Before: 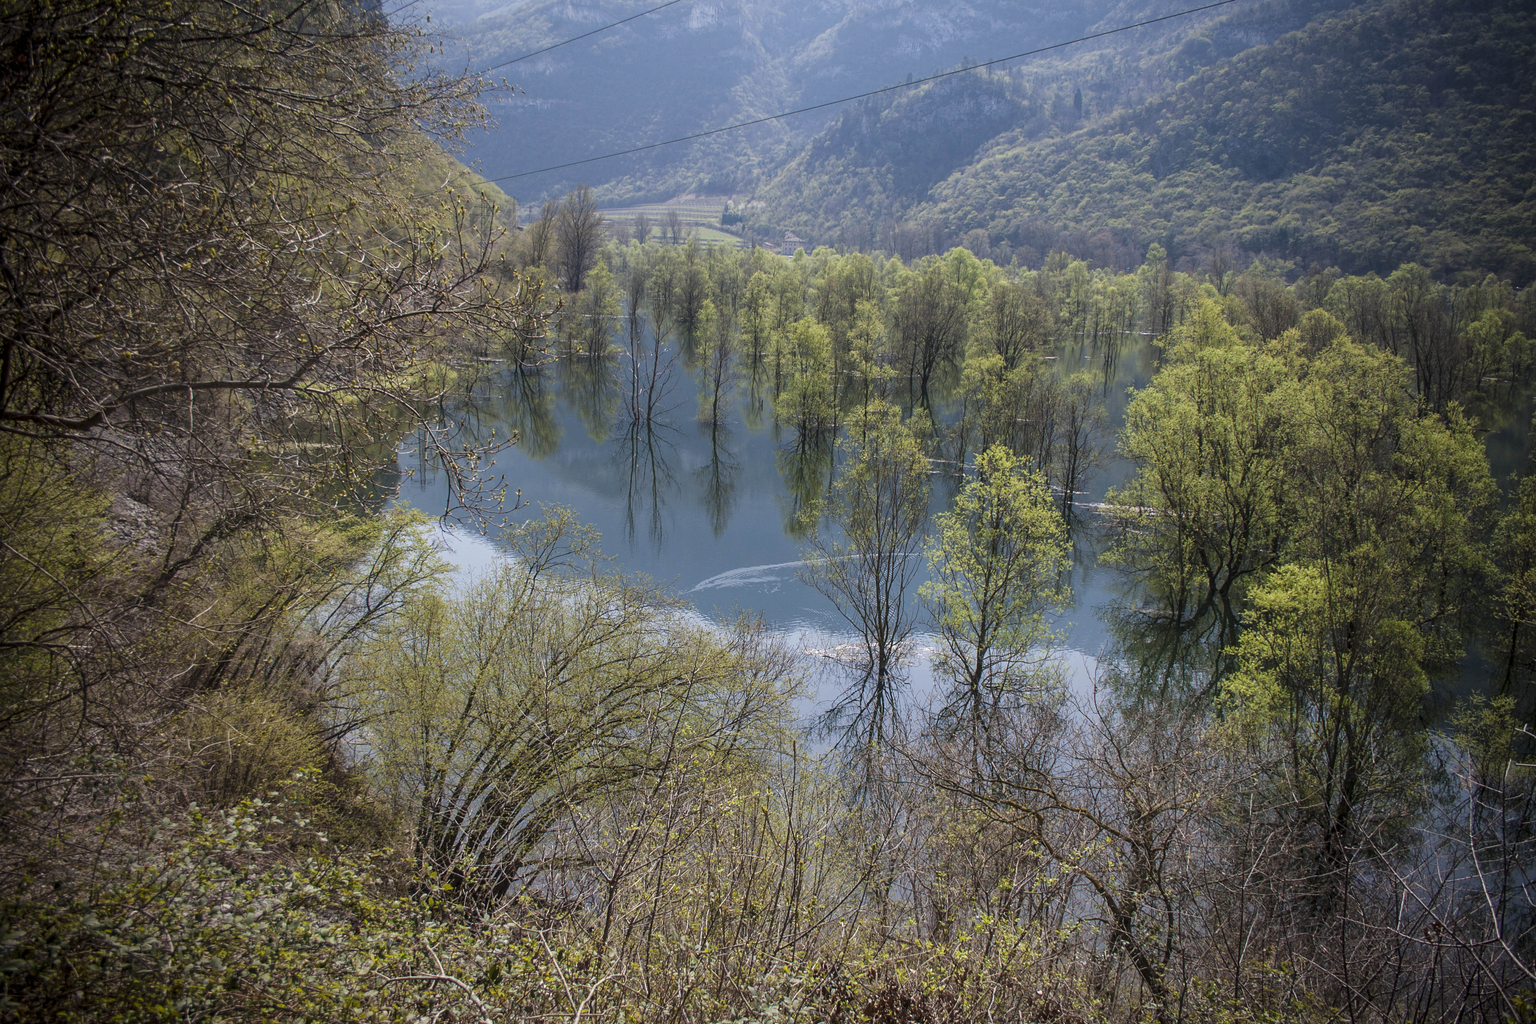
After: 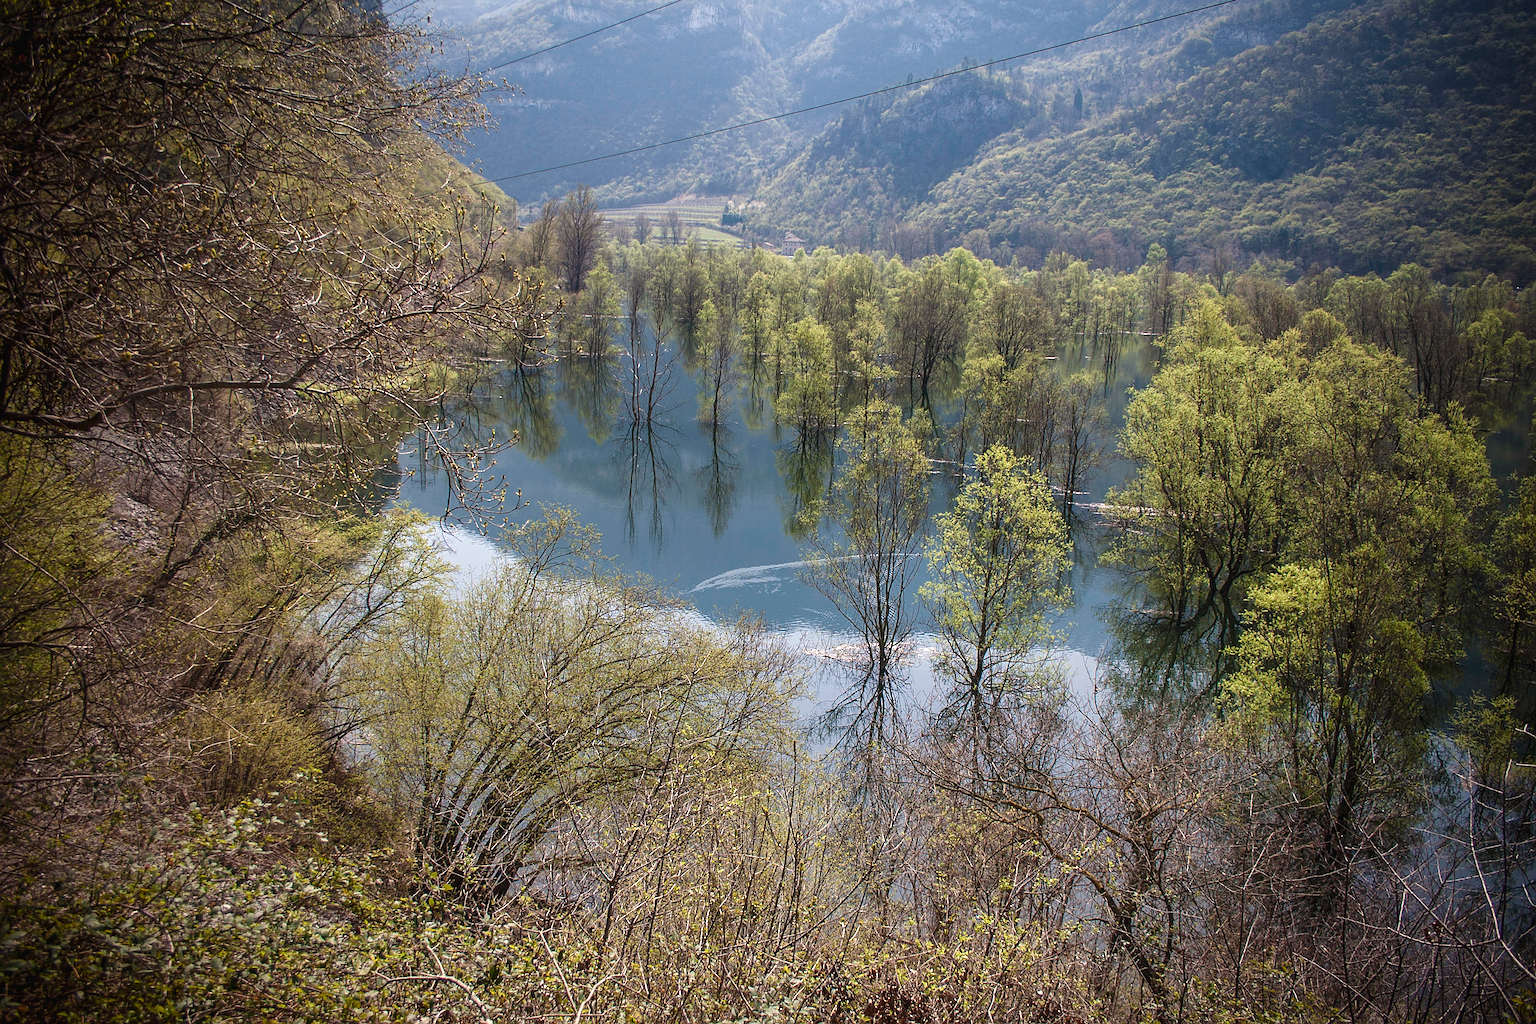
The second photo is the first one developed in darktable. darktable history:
exposure: black level correction 0, exposure 0.2 EV, compensate exposure bias true, compensate highlight preservation false
white balance: red 1.009, blue 0.985
tone equalizer: on, module defaults
sharpen: radius 1.967
color balance rgb: shadows lift › chroma 1%, shadows lift › hue 28.8°, power › hue 60°, highlights gain › chroma 1%, highlights gain › hue 60°, global offset › luminance 0.25%, perceptual saturation grading › highlights -20%, perceptual saturation grading › shadows 20%, perceptual brilliance grading › highlights 5%, perceptual brilliance grading › shadows -10%, global vibrance 19.67%
